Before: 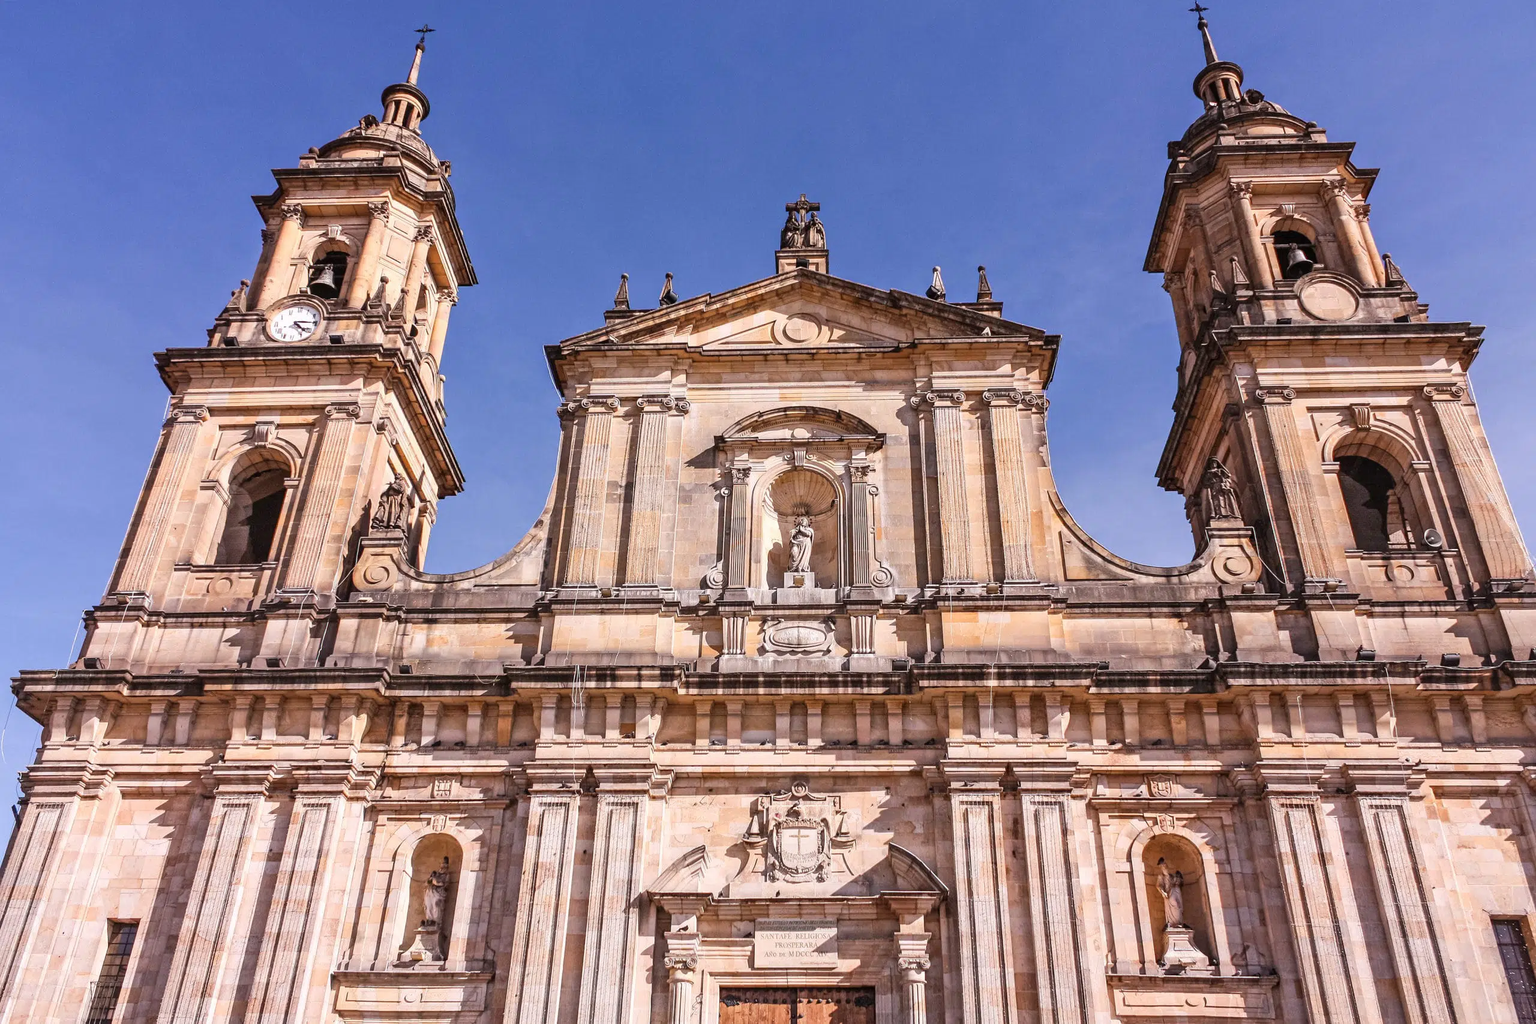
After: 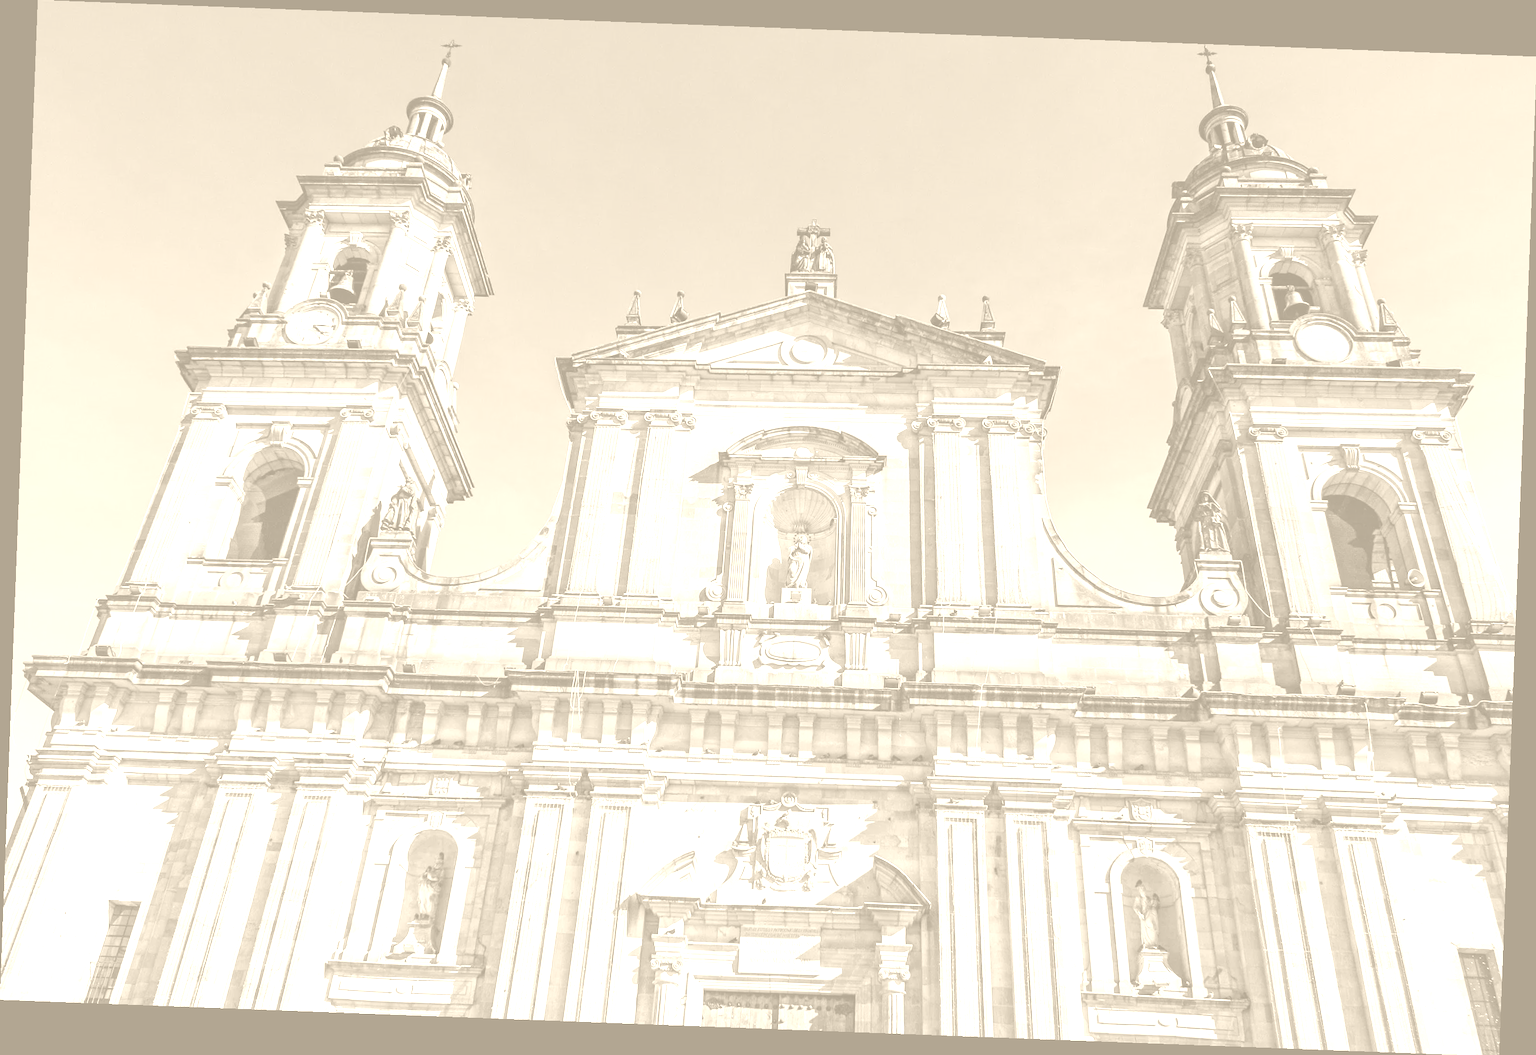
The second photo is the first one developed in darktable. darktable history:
contrast brightness saturation: saturation -0.04
rotate and perspective: rotation 2.17°, automatic cropping off
colorize: hue 36°, saturation 71%, lightness 80.79%
